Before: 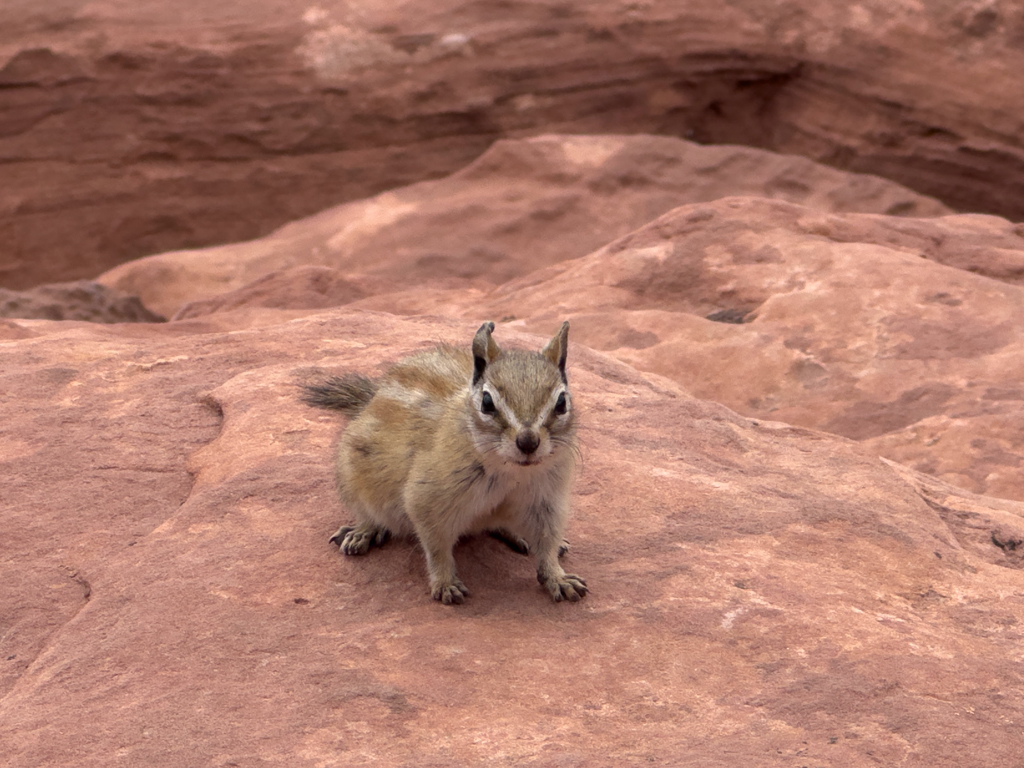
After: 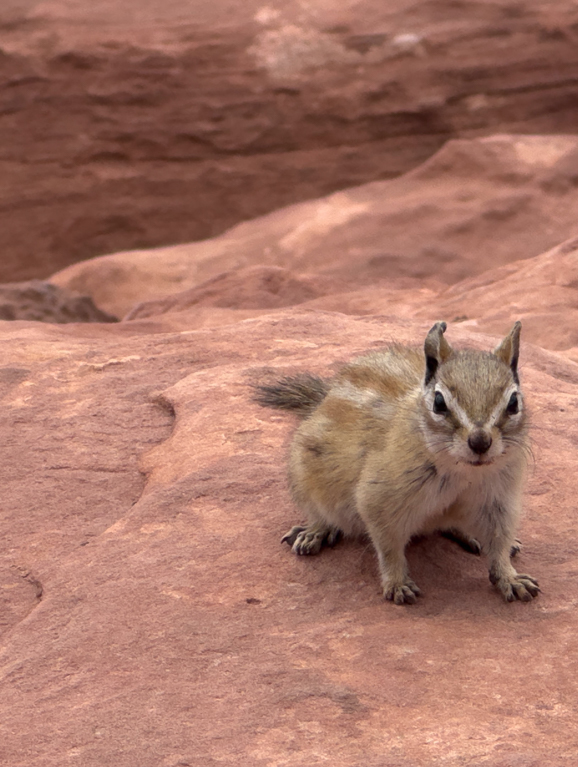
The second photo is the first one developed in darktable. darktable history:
crop: left 4.757%, right 38.774%
